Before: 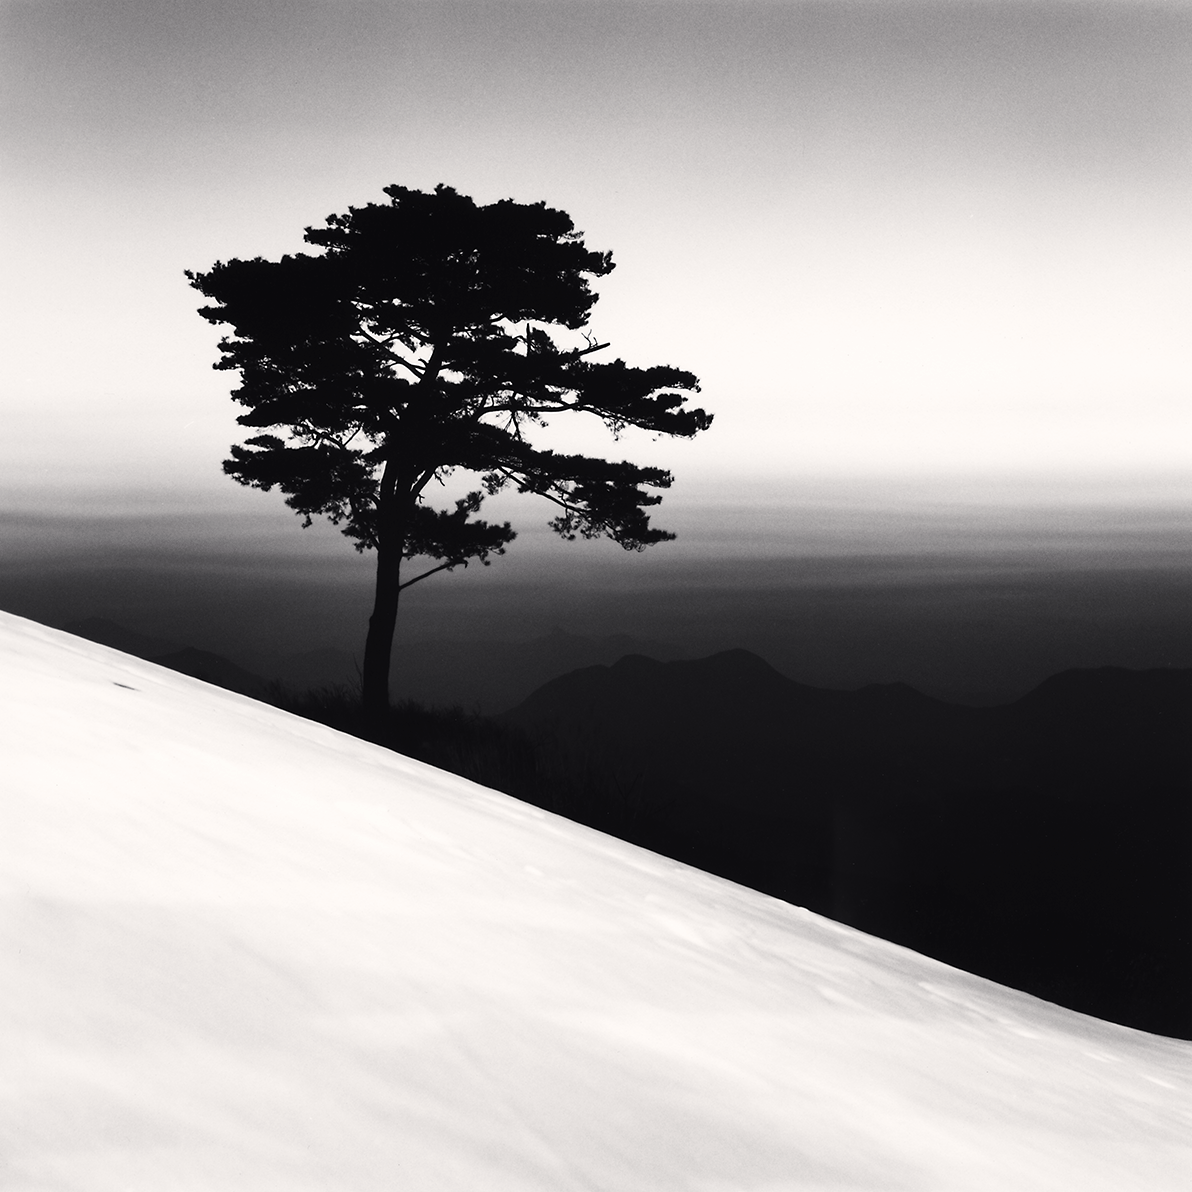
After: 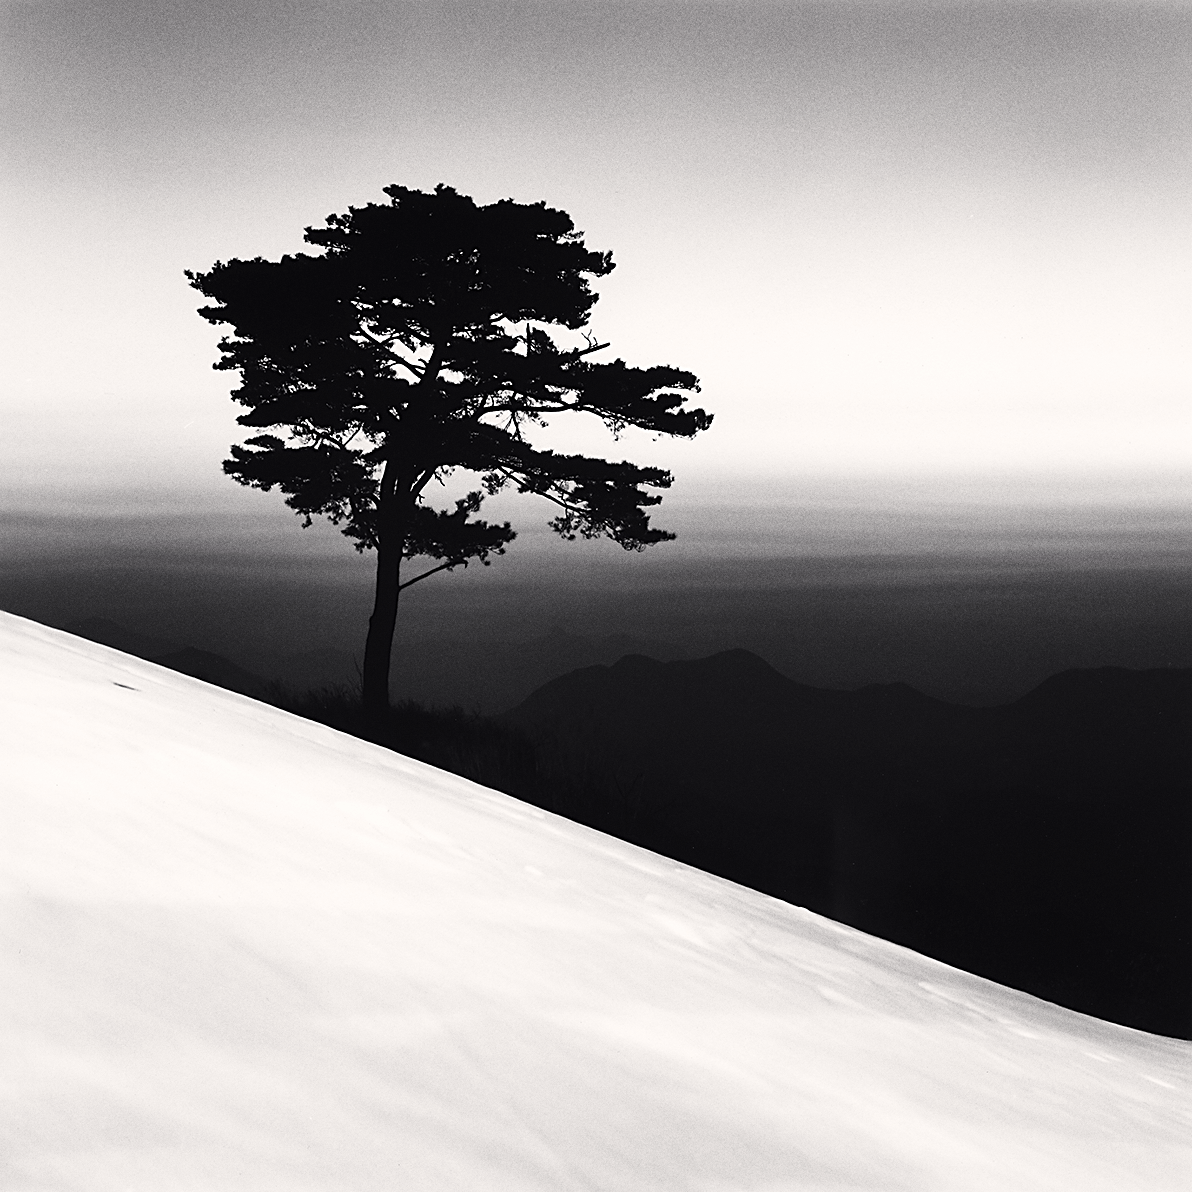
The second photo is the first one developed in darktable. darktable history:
sharpen: amount 0.575
grain: coarseness 0.09 ISO
